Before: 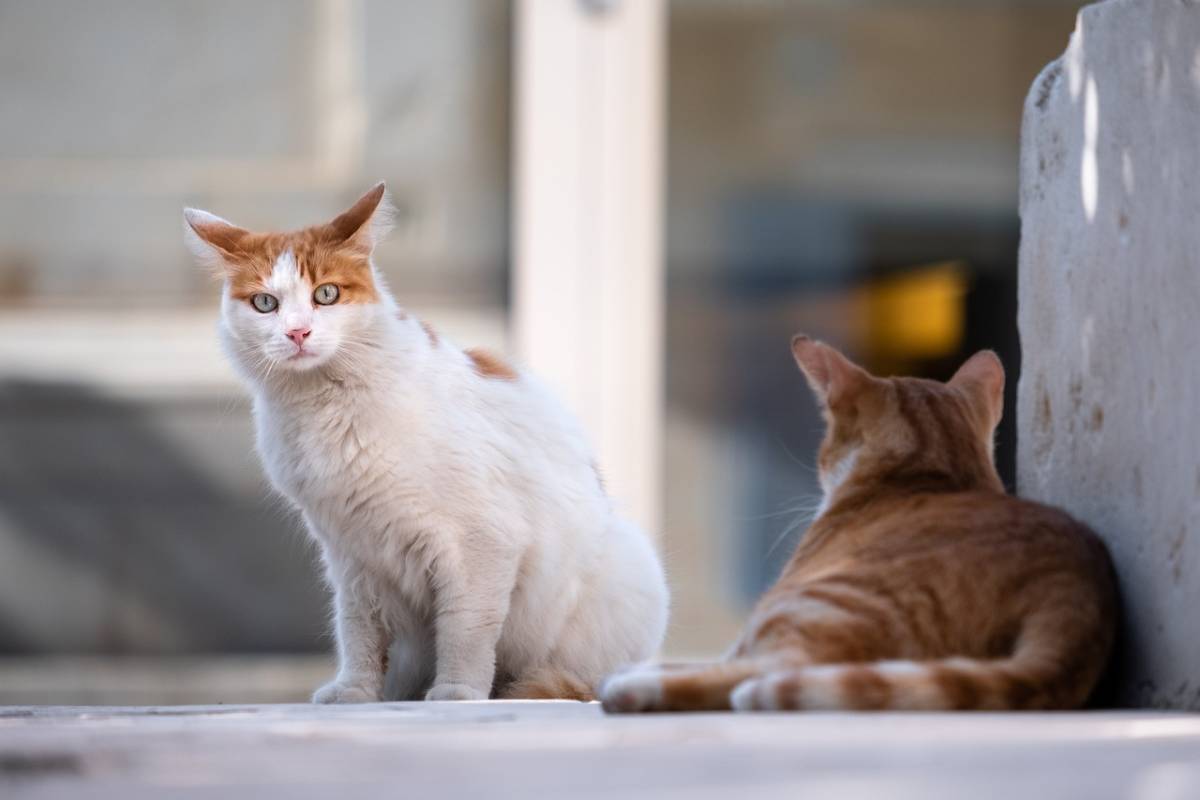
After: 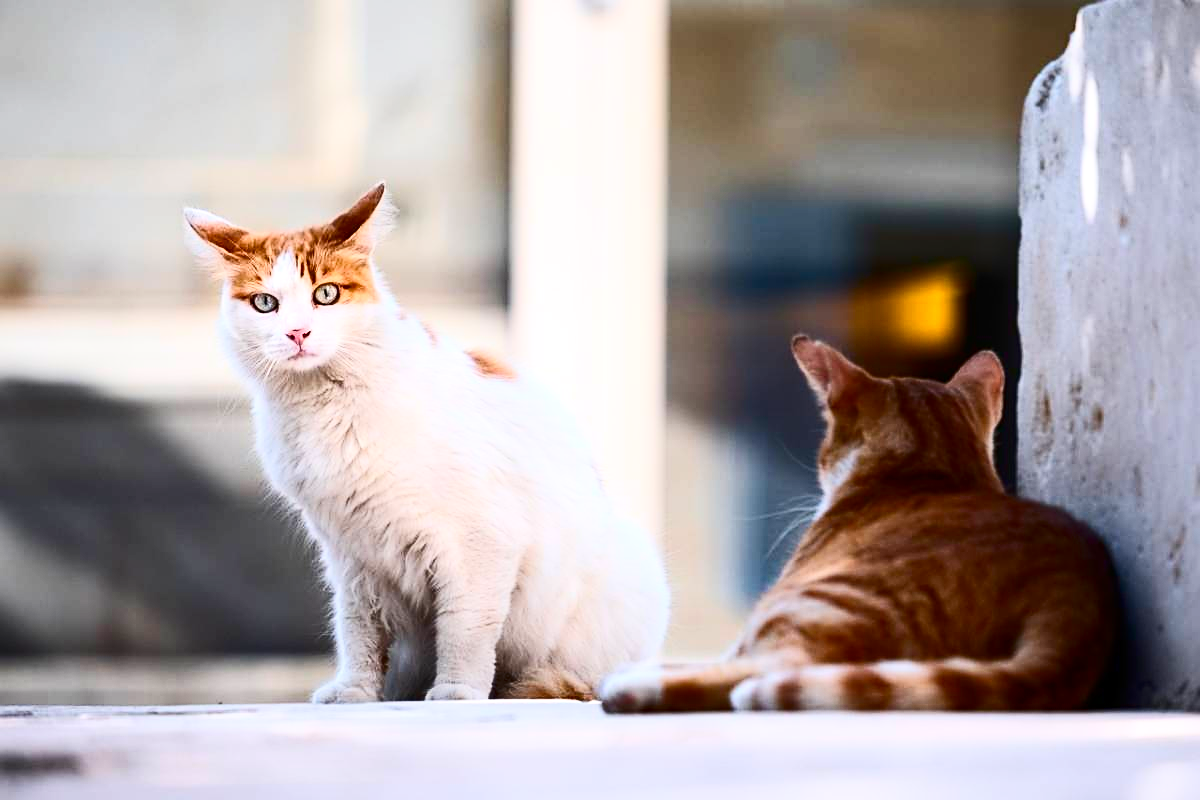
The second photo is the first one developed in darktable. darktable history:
contrast brightness saturation: contrast 0.4, brightness 0.05, saturation 0.25
color balance rgb: linear chroma grading › shadows 32%, linear chroma grading › global chroma -2%, linear chroma grading › mid-tones 4%, perceptual saturation grading › global saturation -2%, perceptual saturation grading › highlights -8%, perceptual saturation grading › mid-tones 8%, perceptual saturation grading › shadows 4%, perceptual brilliance grading › highlights 8%, perceptual brilliance grading › mid-tones 4%, perceptual brilliance grading › shadows 2%, global vibrance 16%, saturation formula JzAzBz (2021)
tone equalizer: on, module defaults
sharpen: on, module defaults
